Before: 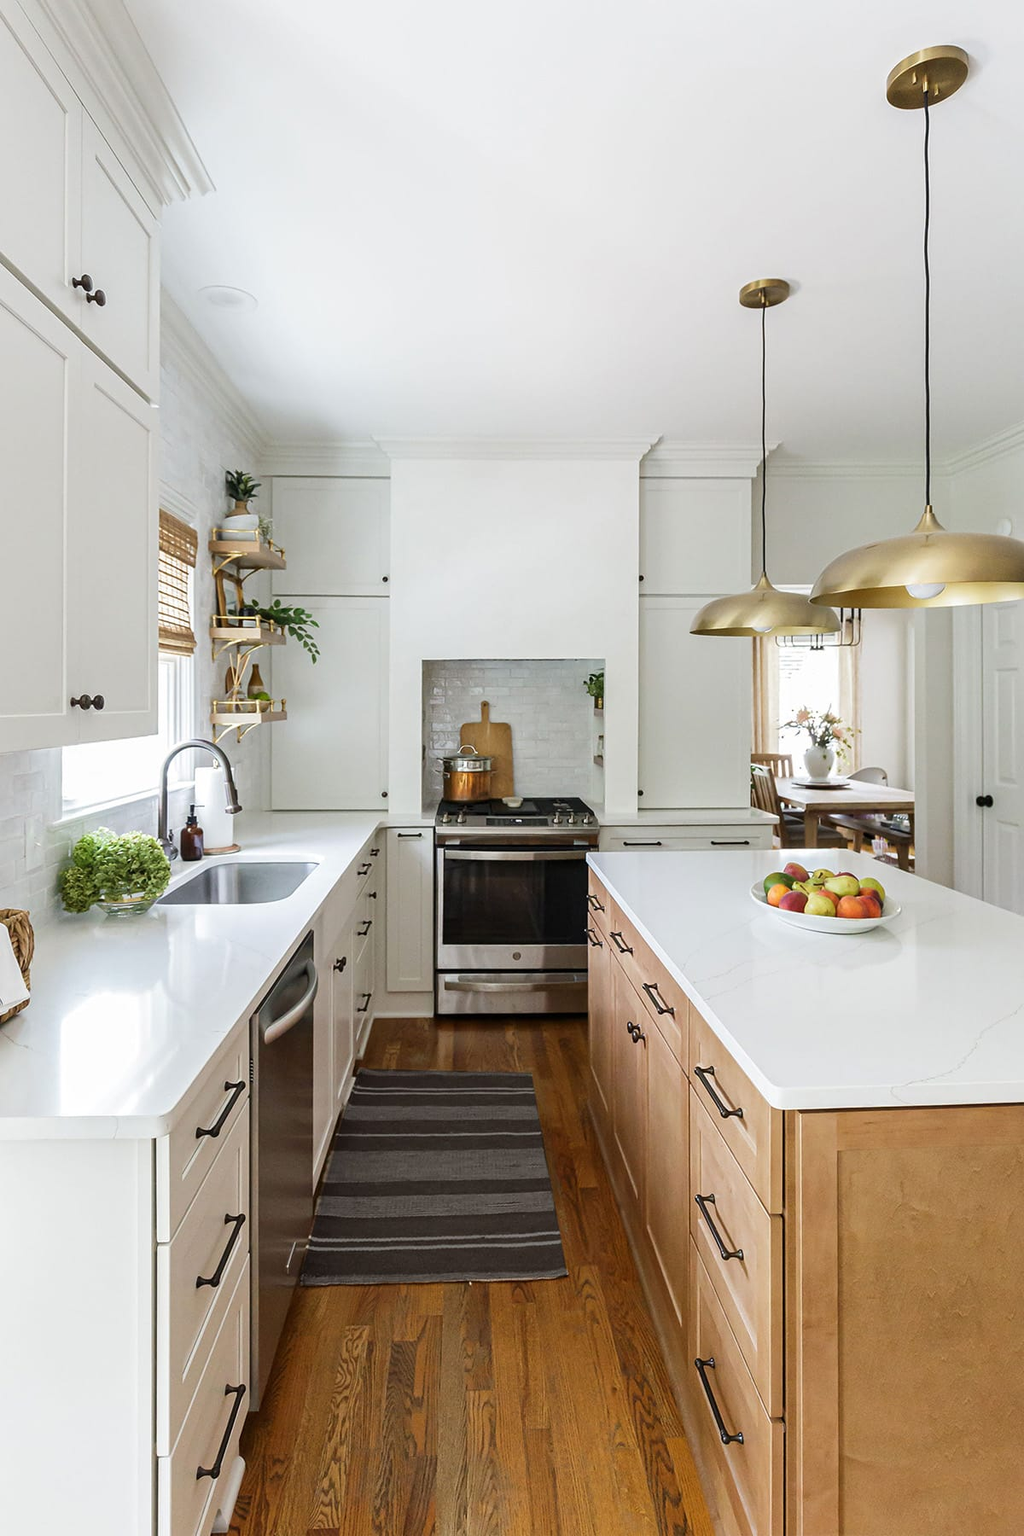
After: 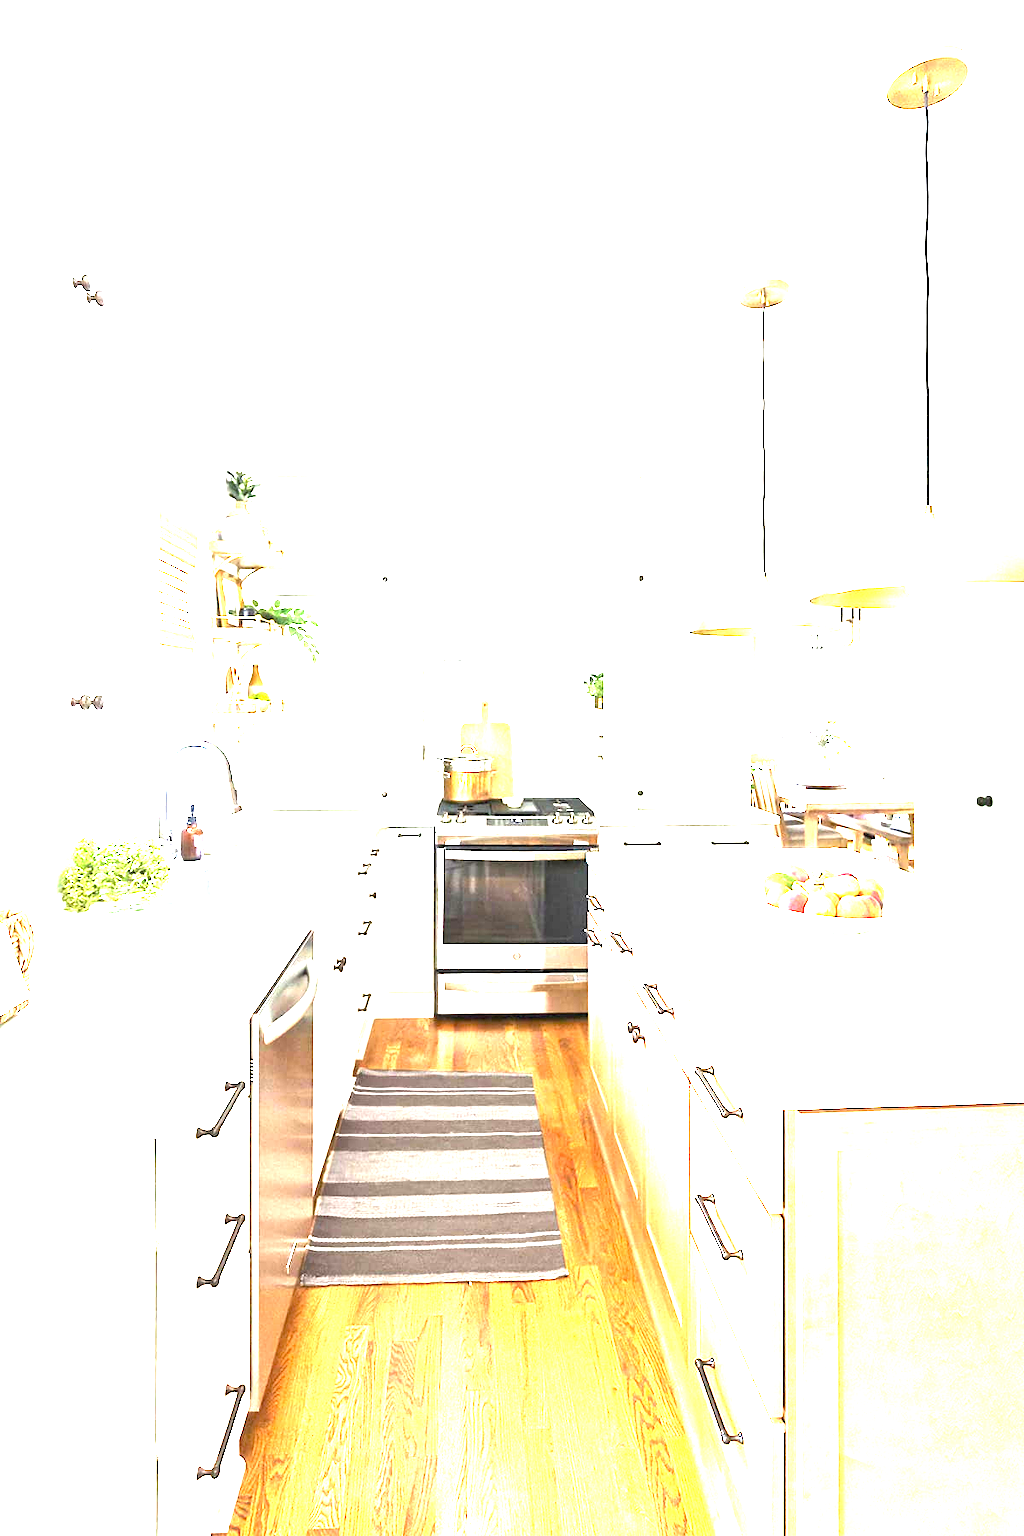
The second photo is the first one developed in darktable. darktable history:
exposure: black level correction 0, exposure 3.934 EV, compensate exposure bias true, compensate highlight preservation false
